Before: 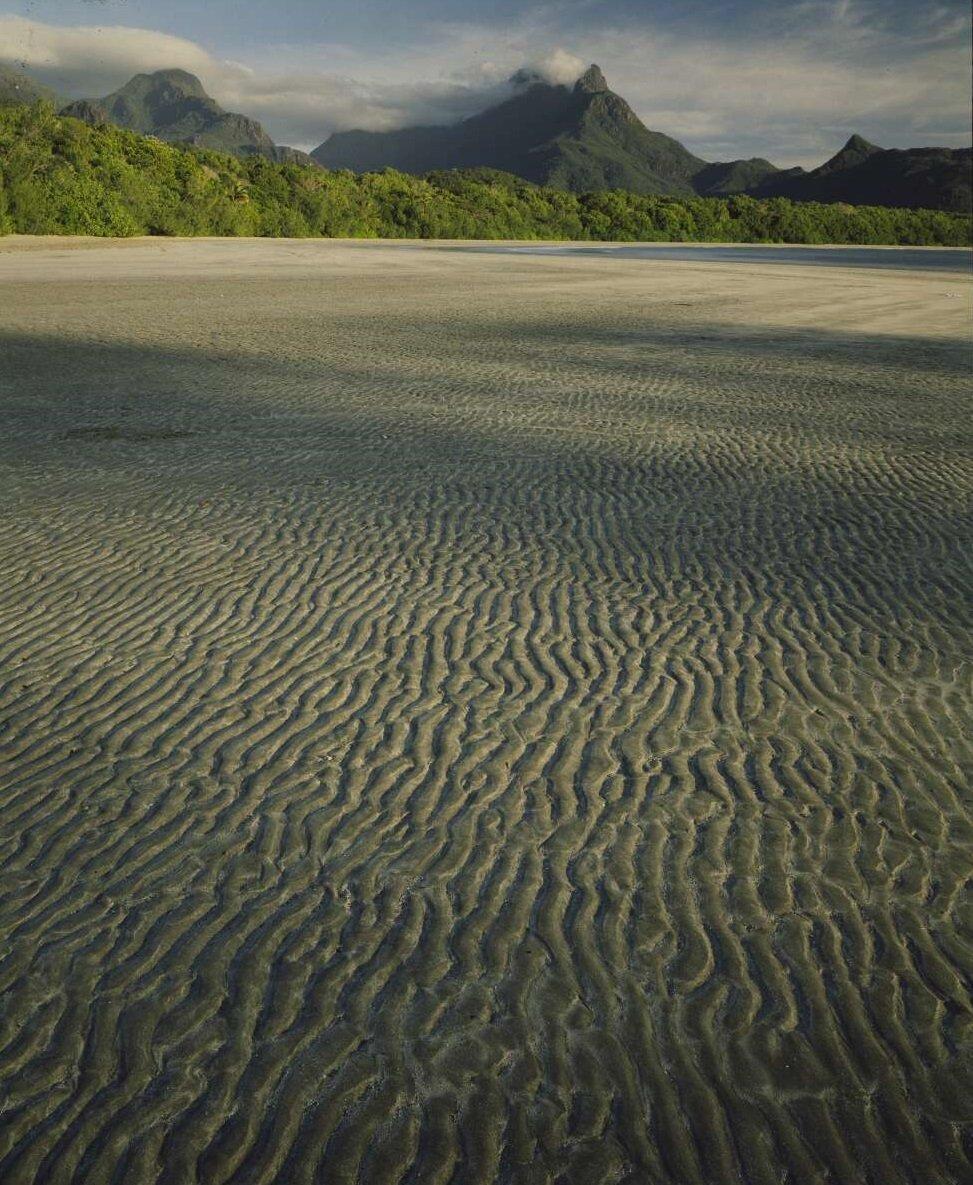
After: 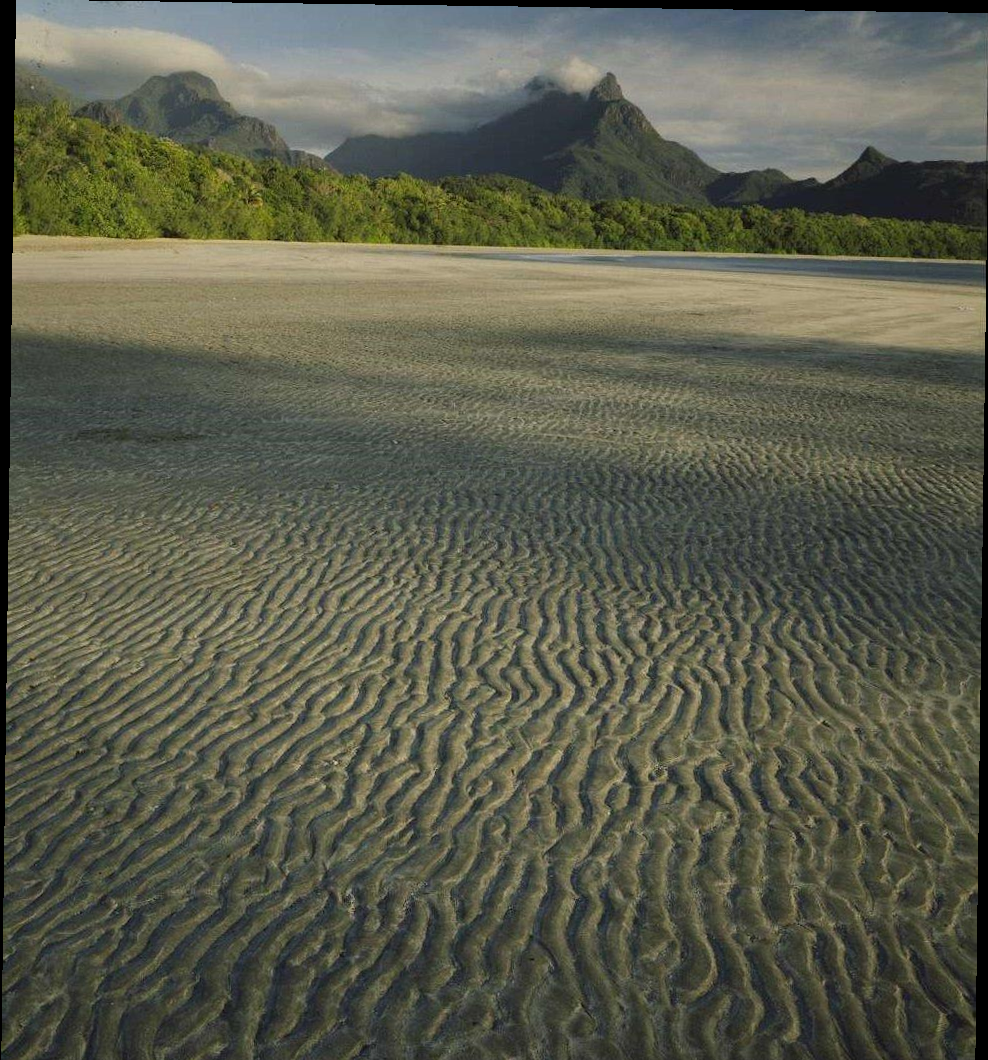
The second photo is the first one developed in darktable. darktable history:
rotate and perspective: rotation 0.8°, automatic cropping off
crop and rotate: top 0%, bottom 11.49%
